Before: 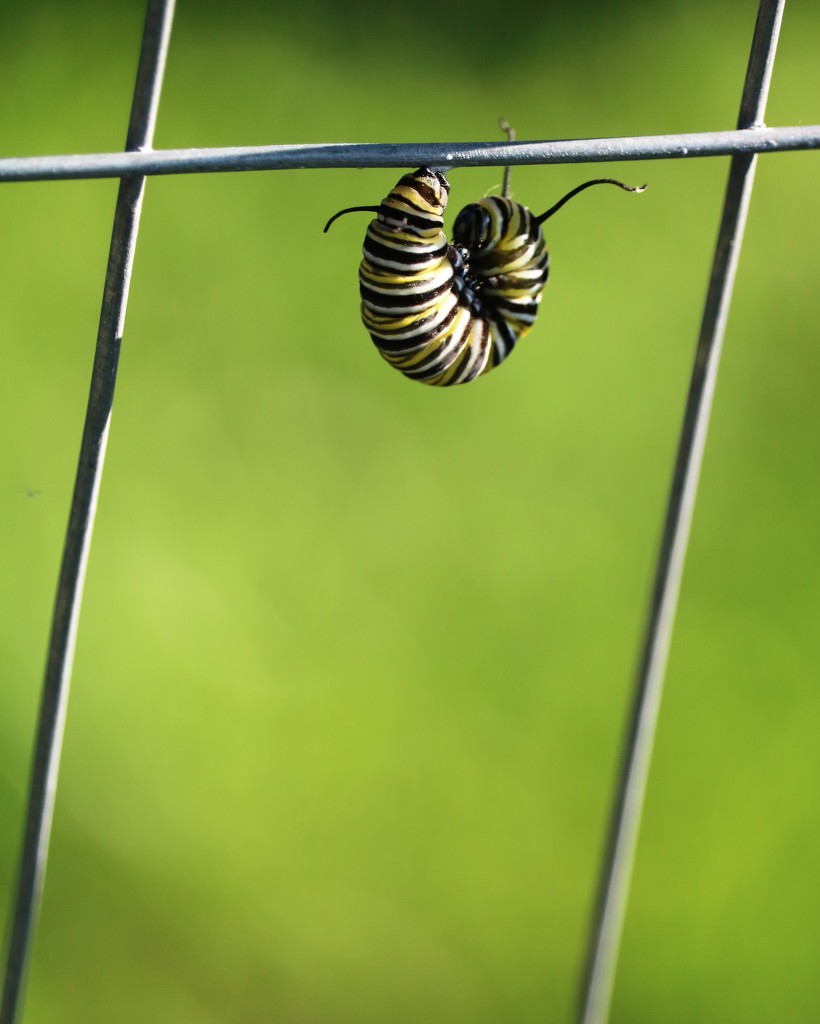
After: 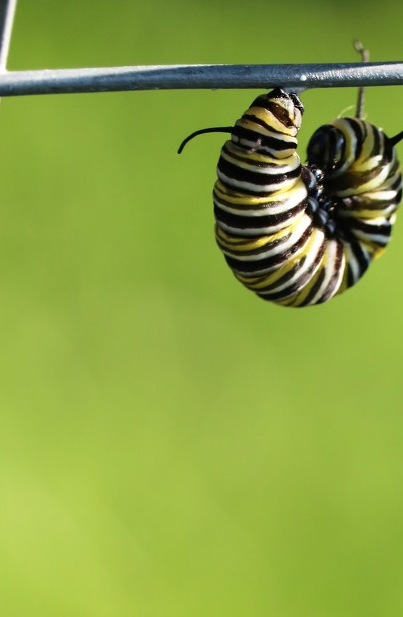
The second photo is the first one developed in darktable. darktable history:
crop: left 17.822%, top 7.755%, right 32.951%, bottom 31.914%
